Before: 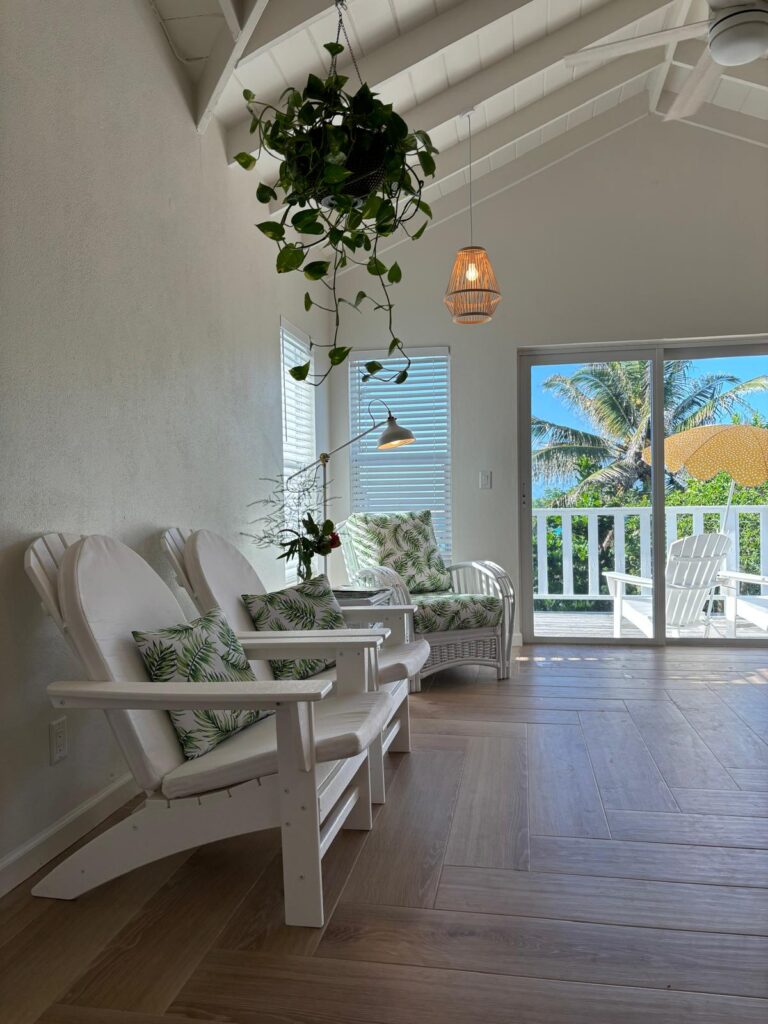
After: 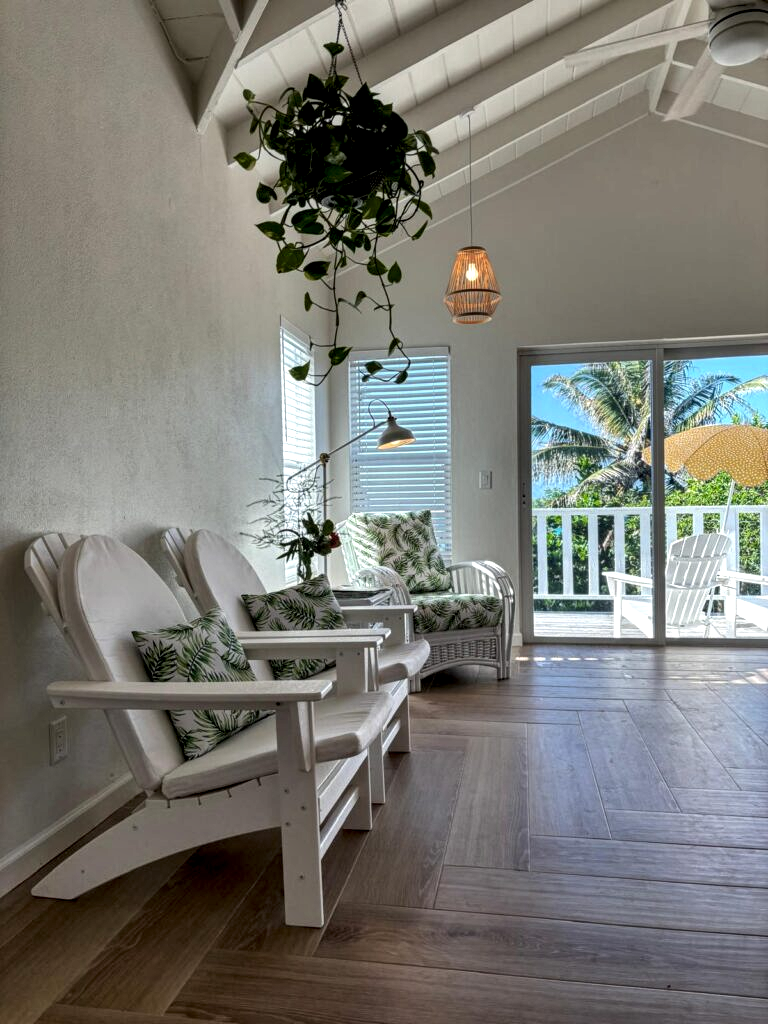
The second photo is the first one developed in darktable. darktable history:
local contrast: highlights 60%, shadows 60%, detail 160%
shadows and highlights: shadows 49, highlights -41, soften with gaussian
